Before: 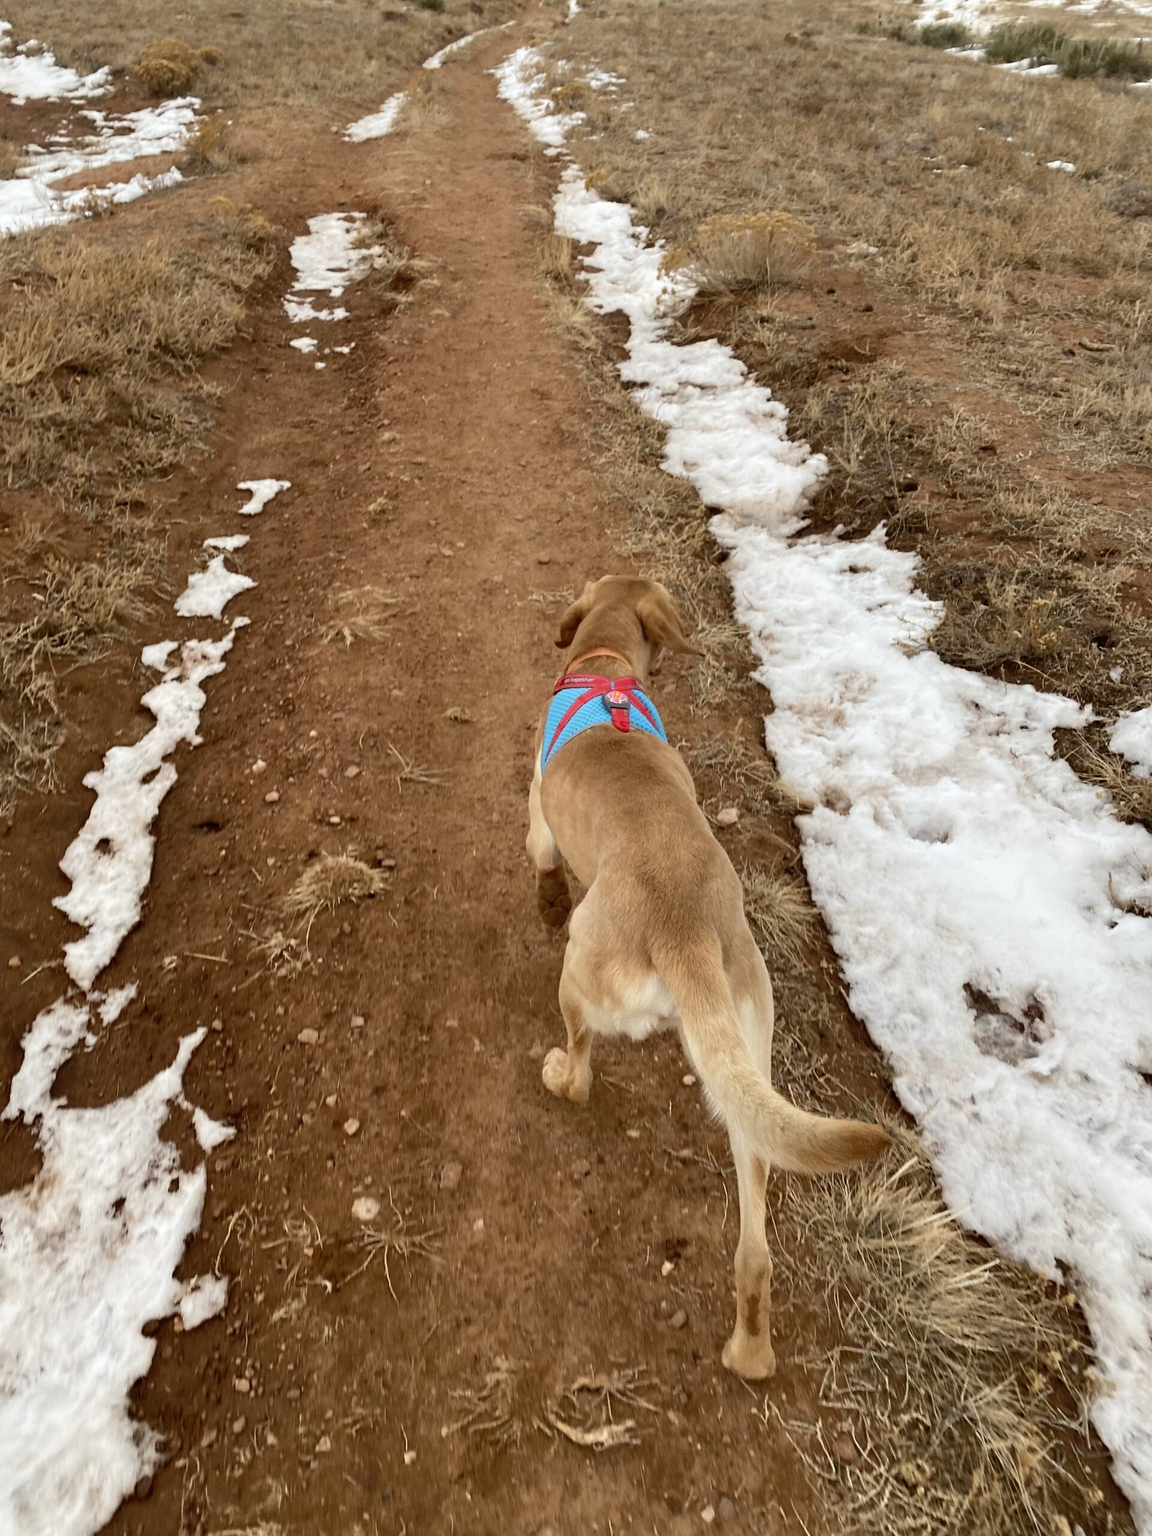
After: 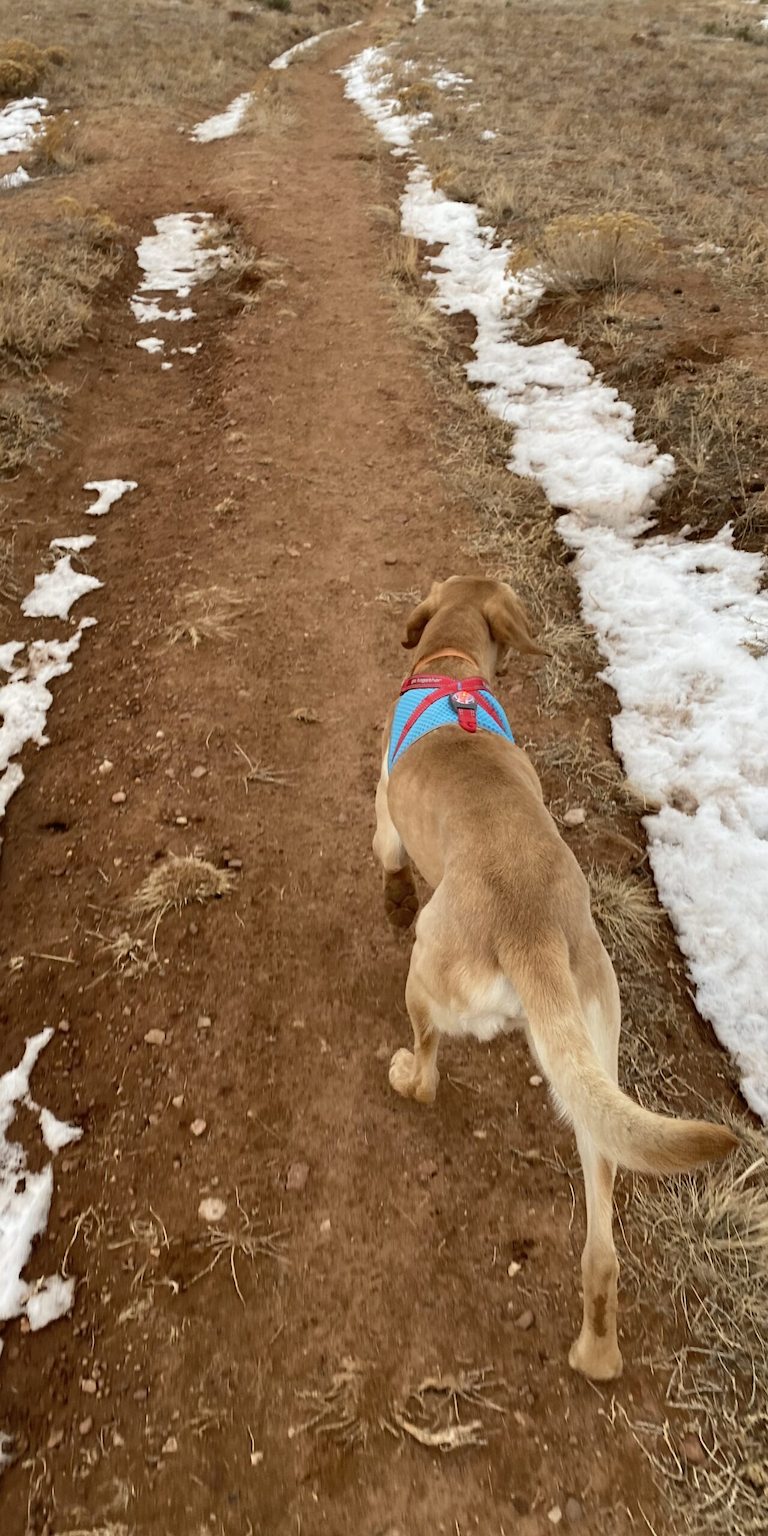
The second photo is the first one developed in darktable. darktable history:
crop and rotate: left 13.352%, right 19.973%
